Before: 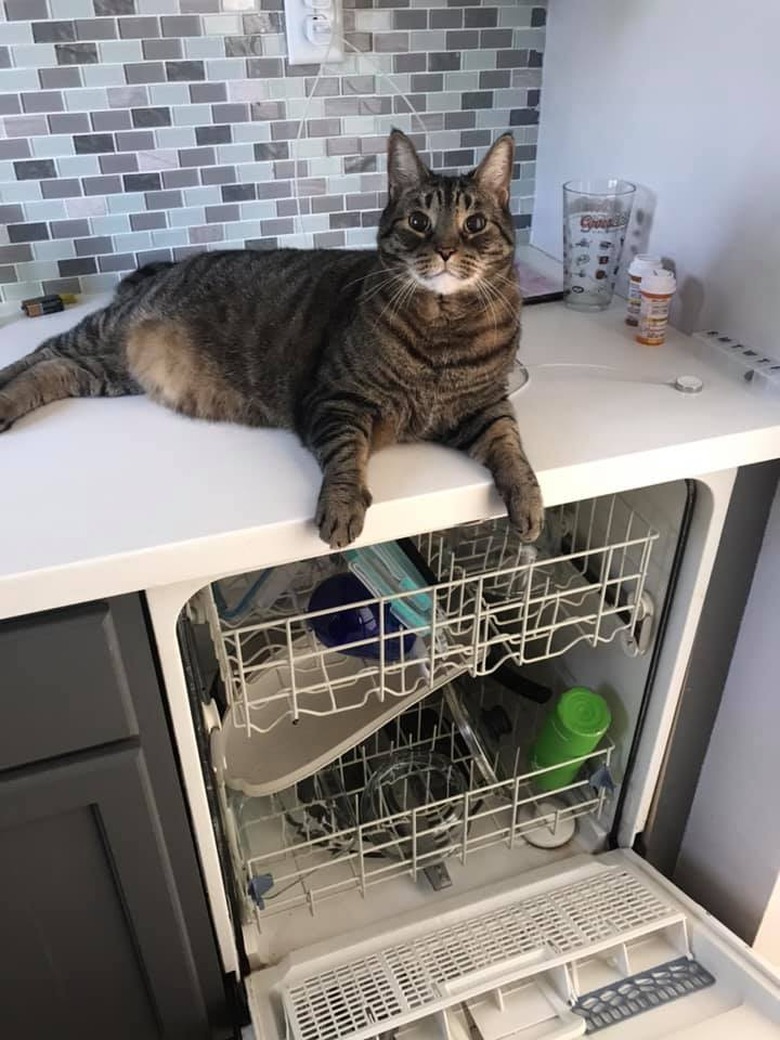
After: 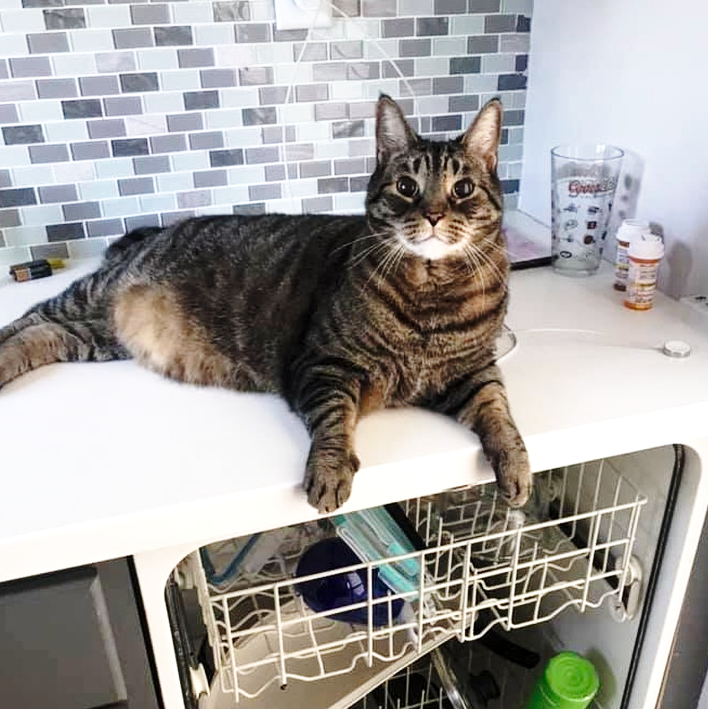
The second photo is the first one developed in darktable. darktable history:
base curve: curves: ch0 [(0, 0) (0.028, 0.03) (0.121, 0.232) (0.46, 0.748) (0.859, 0.968) (1, 1)], preserve colors none
local contrast: highlights 105%, shadows 99%, detail 120%, midtone range 0.2
crop: left 1.539%, top 3.409%, right 7.689%, bottom 28.41%
